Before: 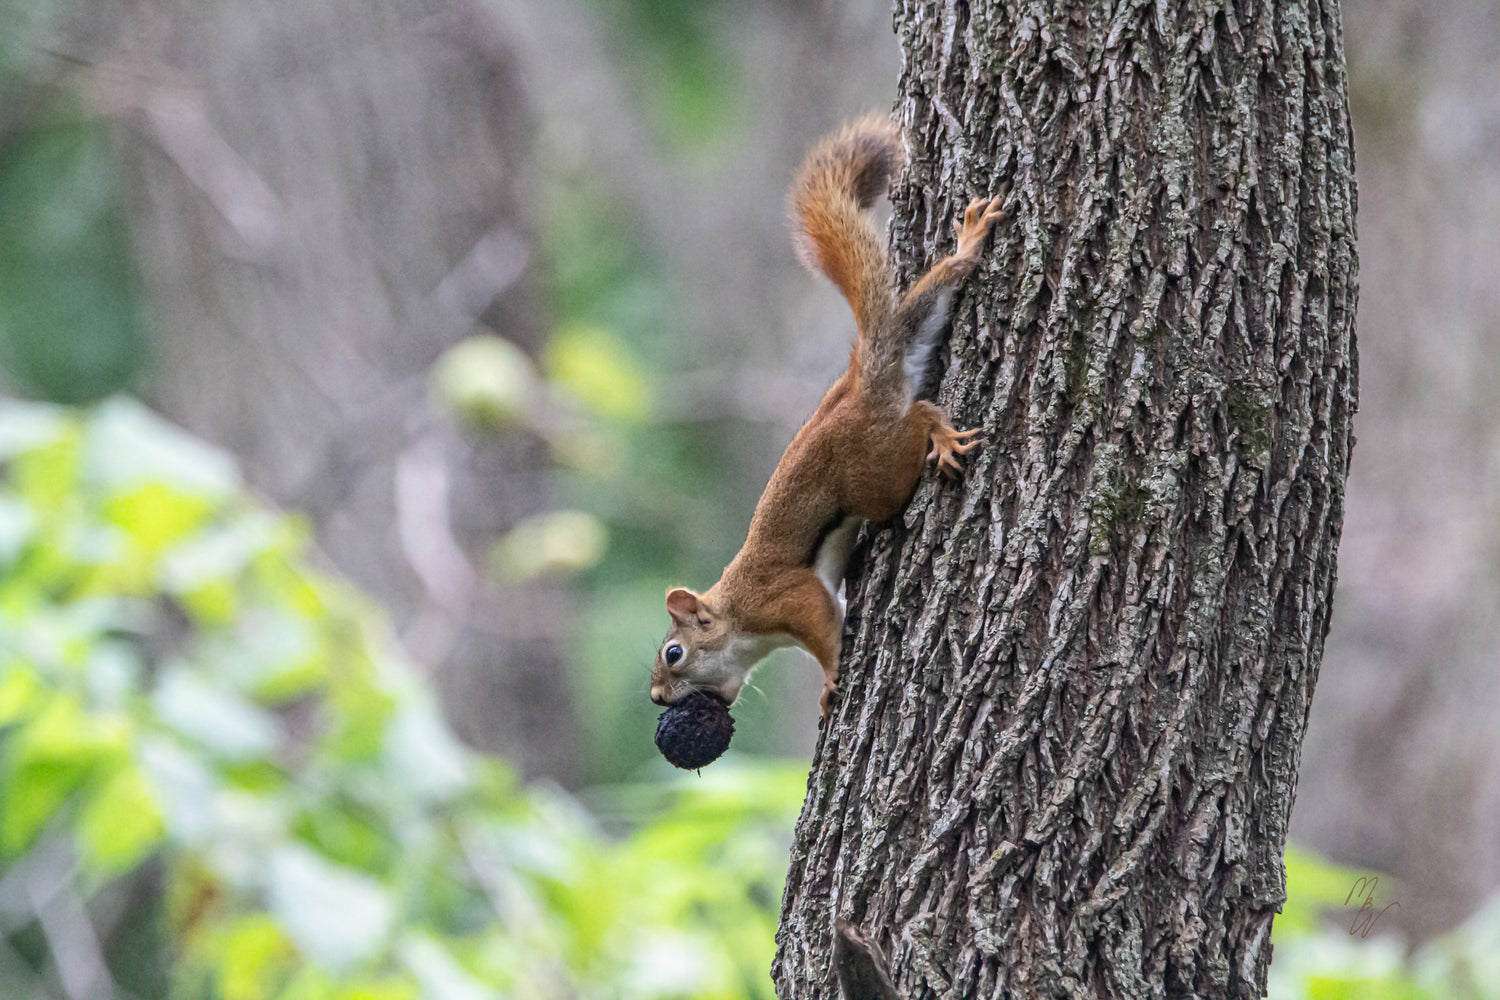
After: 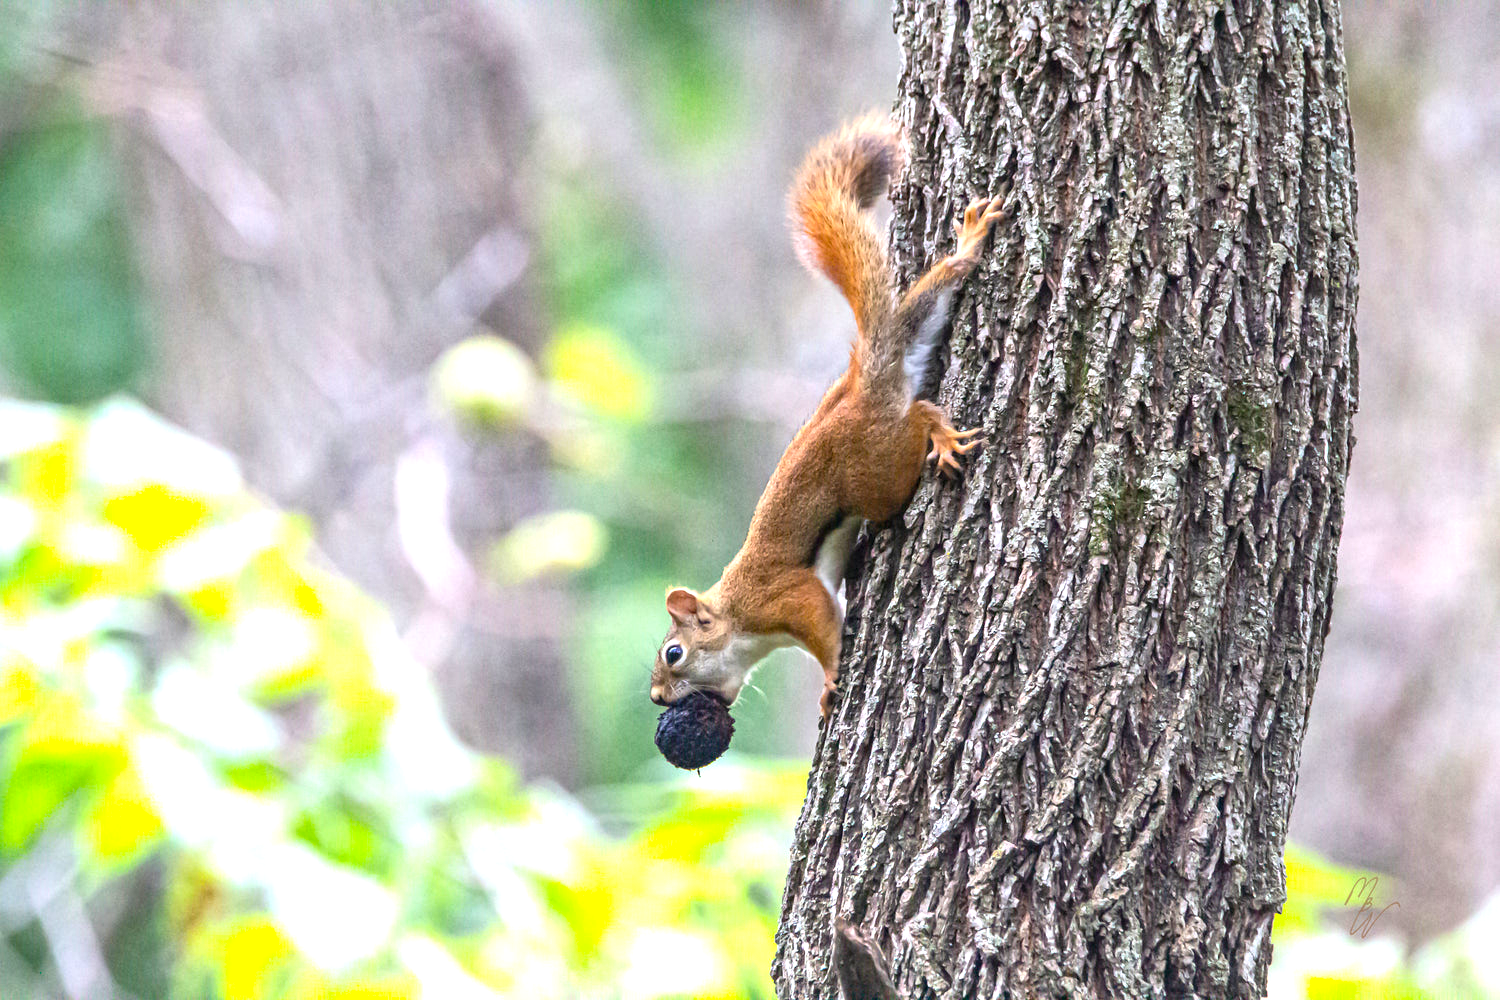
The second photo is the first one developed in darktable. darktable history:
color balance rgb: perceptual saturation grading › global saturation 25%, global vibrance 10%
exposure: exposure 1 EV, compensate highlight preservation false
